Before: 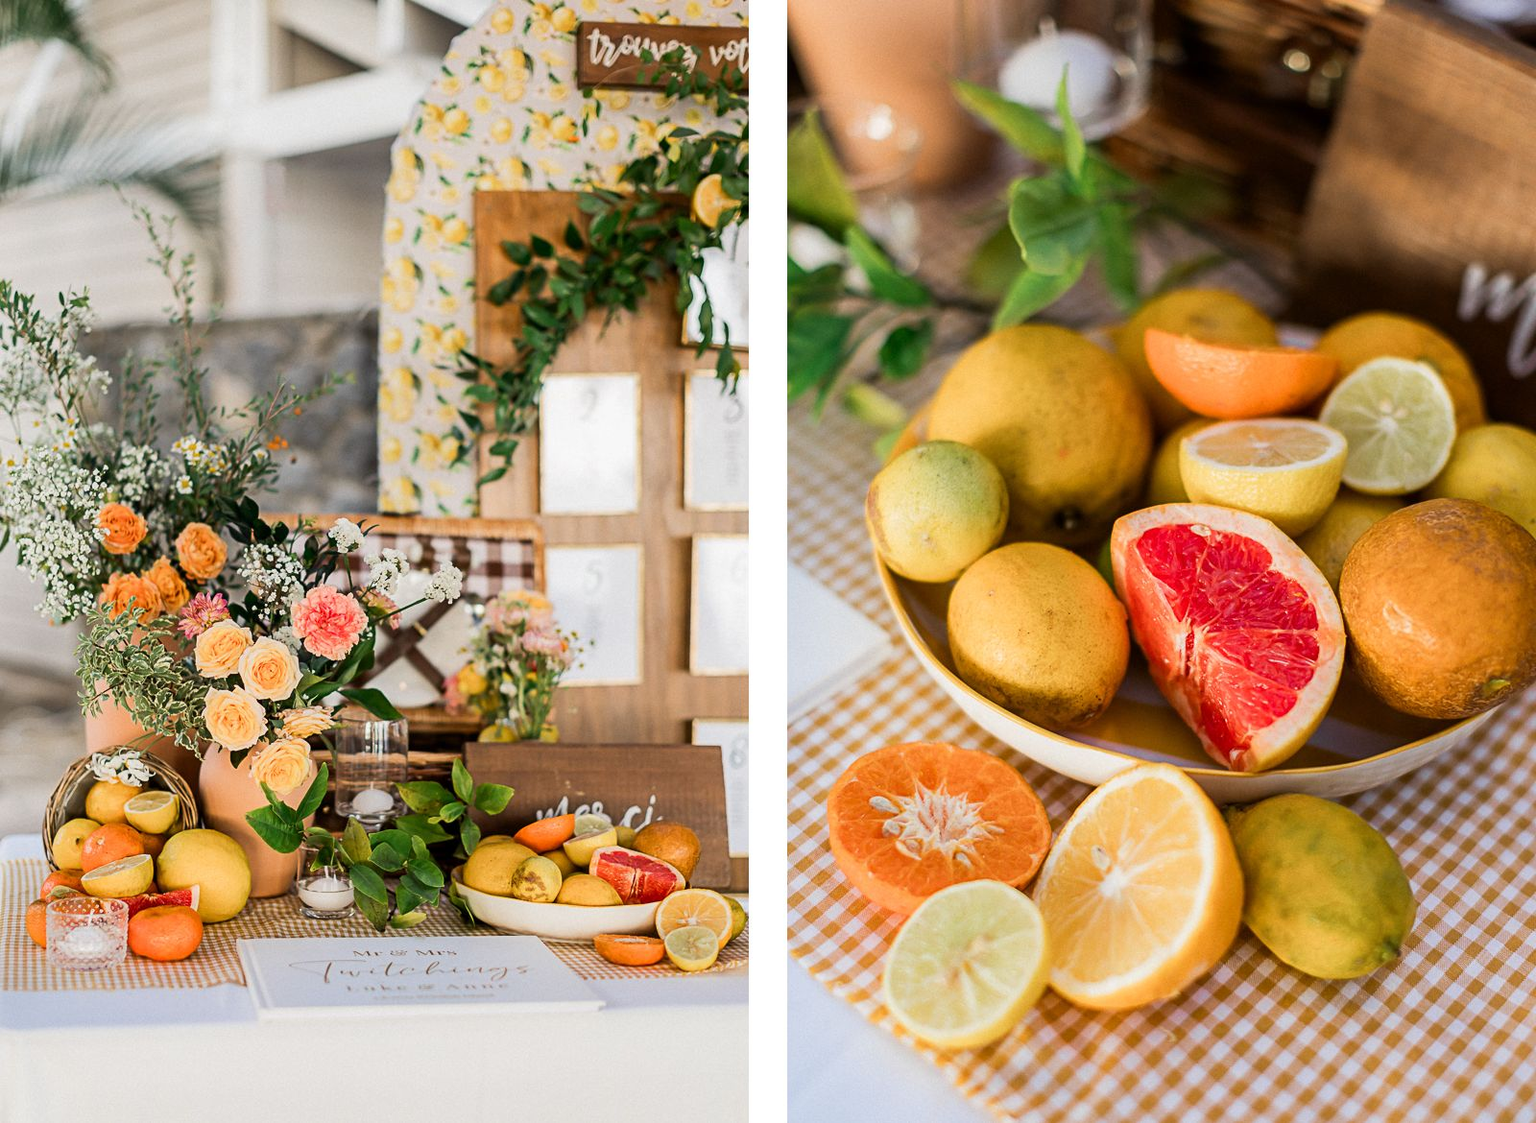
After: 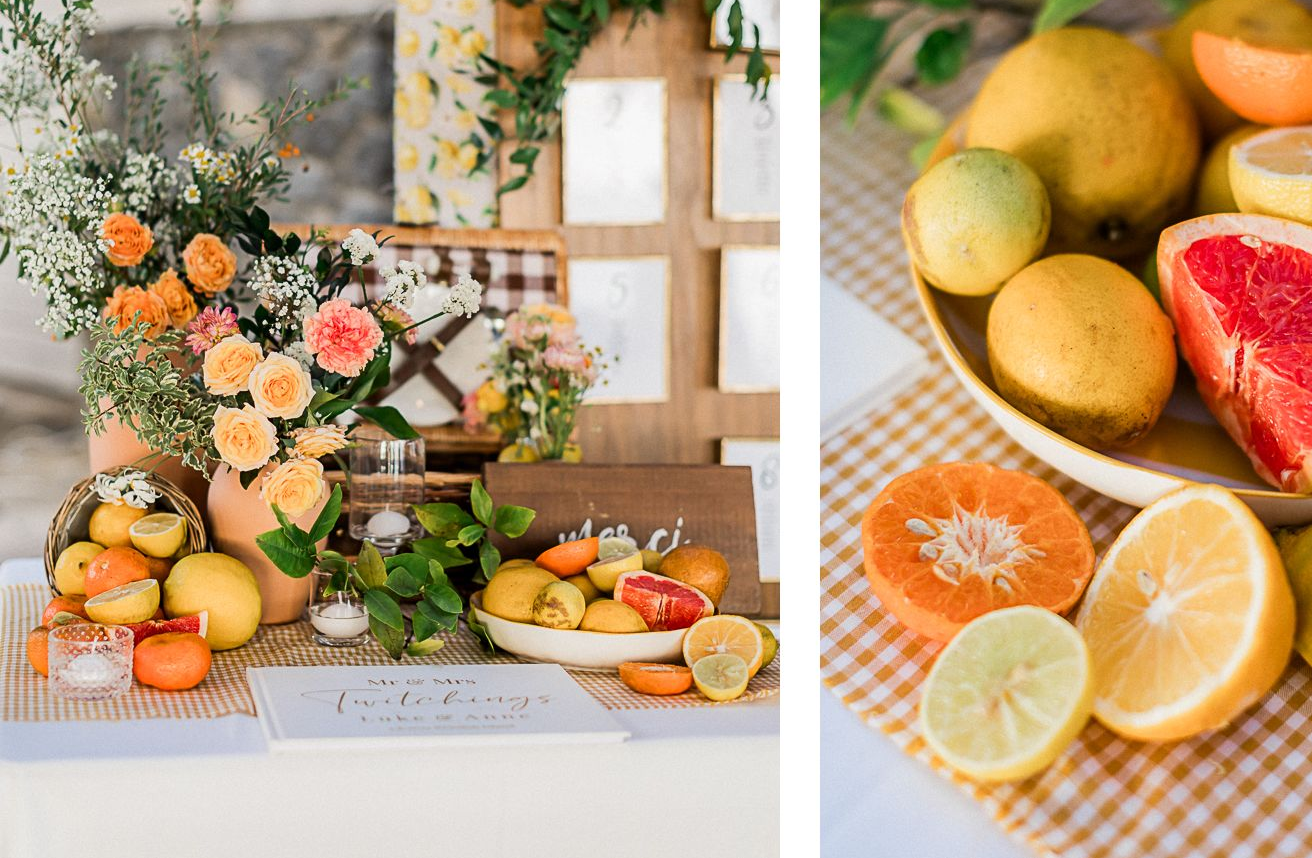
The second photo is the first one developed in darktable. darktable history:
crop: top 26.598%, right 17.985%
